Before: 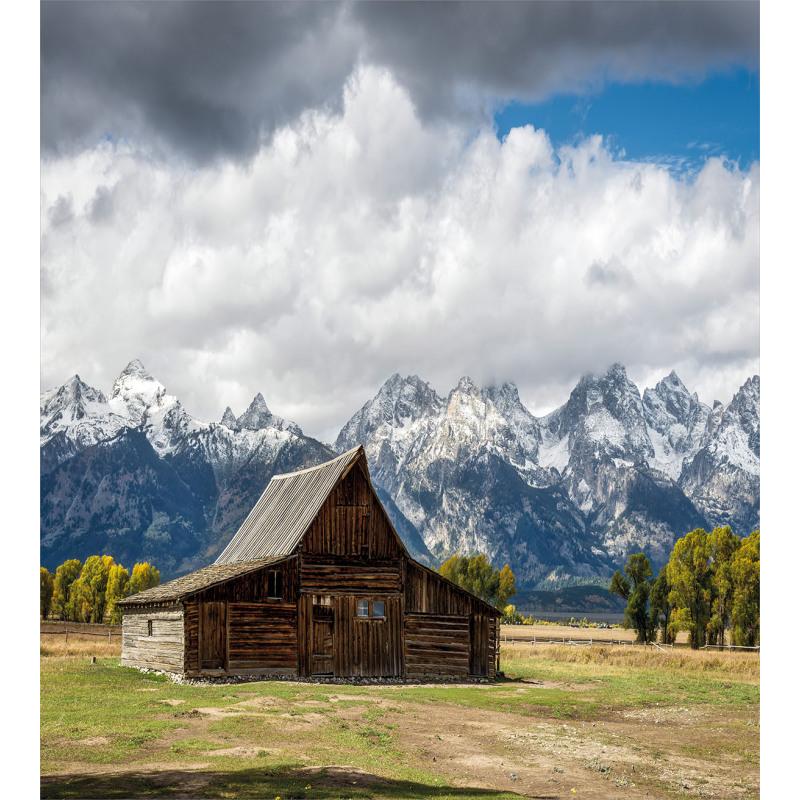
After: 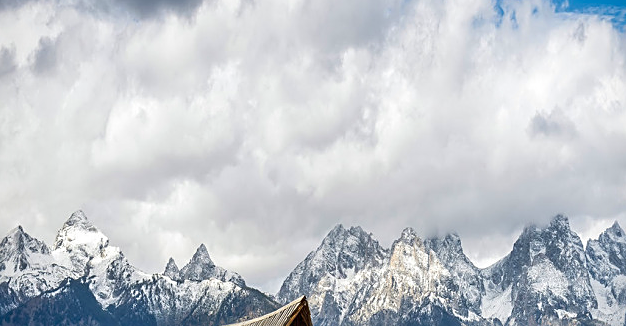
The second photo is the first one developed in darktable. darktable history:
sharpen: on, module defaults
crop: left 7.208%, top 18.727%, right 14.464%, bottom 40.501%
contrast brightness saturation: contrast 0.044, saturation 0.152
vignetting: fall-off radius 82.39%, saturation 0.373, dithering 16-bit output
